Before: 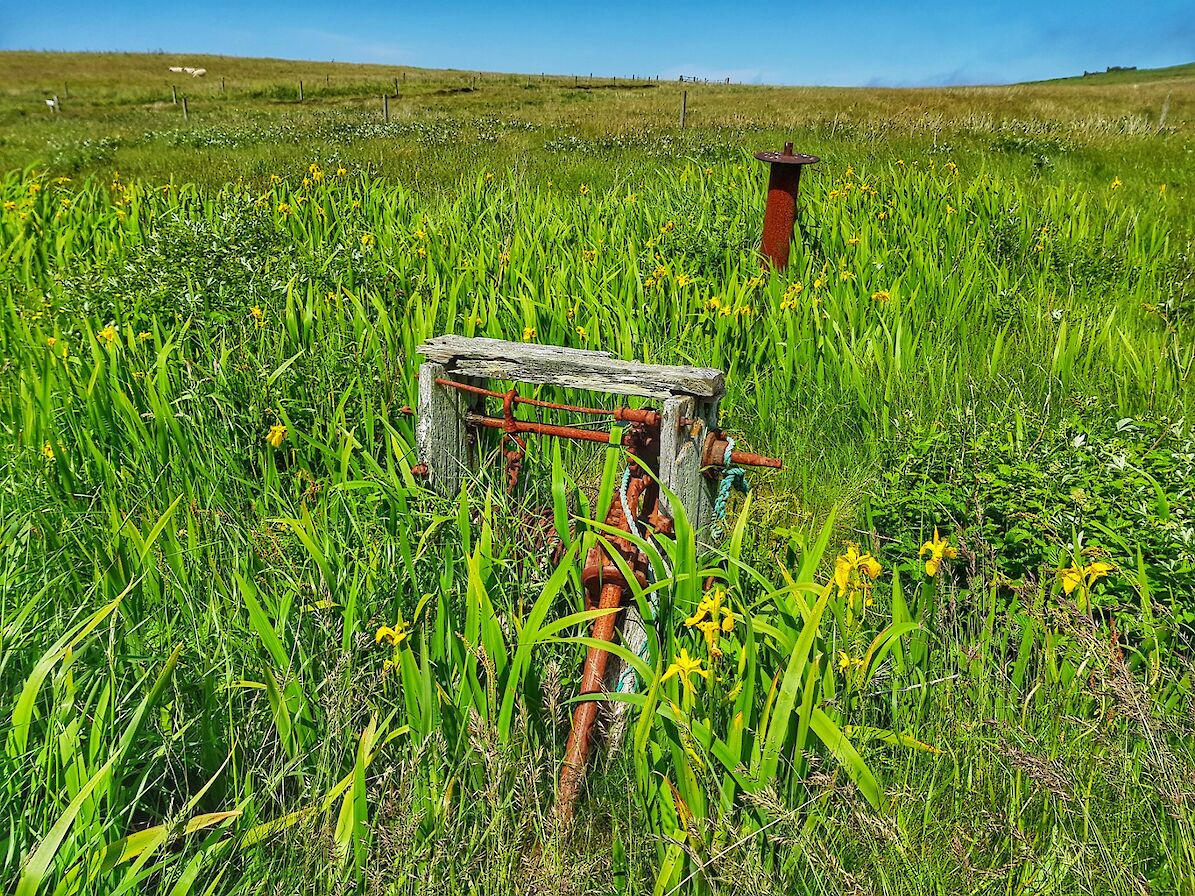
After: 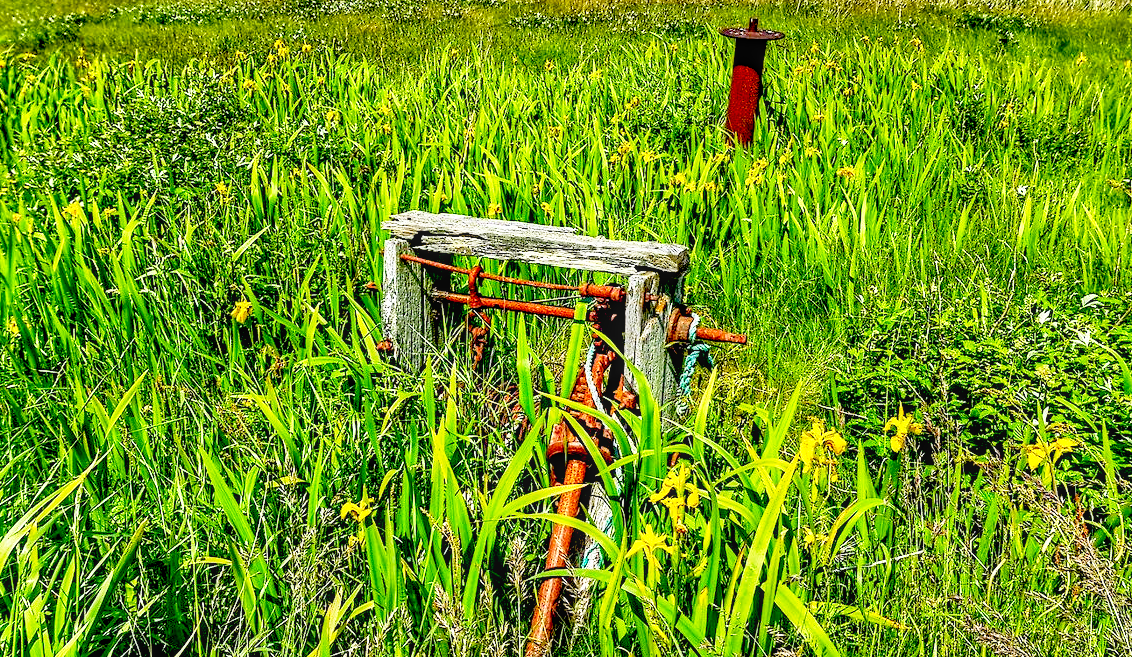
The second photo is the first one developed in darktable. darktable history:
exposure: black level correction 0.041, exposure 0.498 EV, compensate highlight preservation false
local contrast: on, module defaults
base curve: curves: ch0 [(0, 0) (0.688, 0.865) (1, 1)], preserve colors none
crop and rotate: left 2.951%, top 13.85%, right 2.278%, bottom 12.812%
